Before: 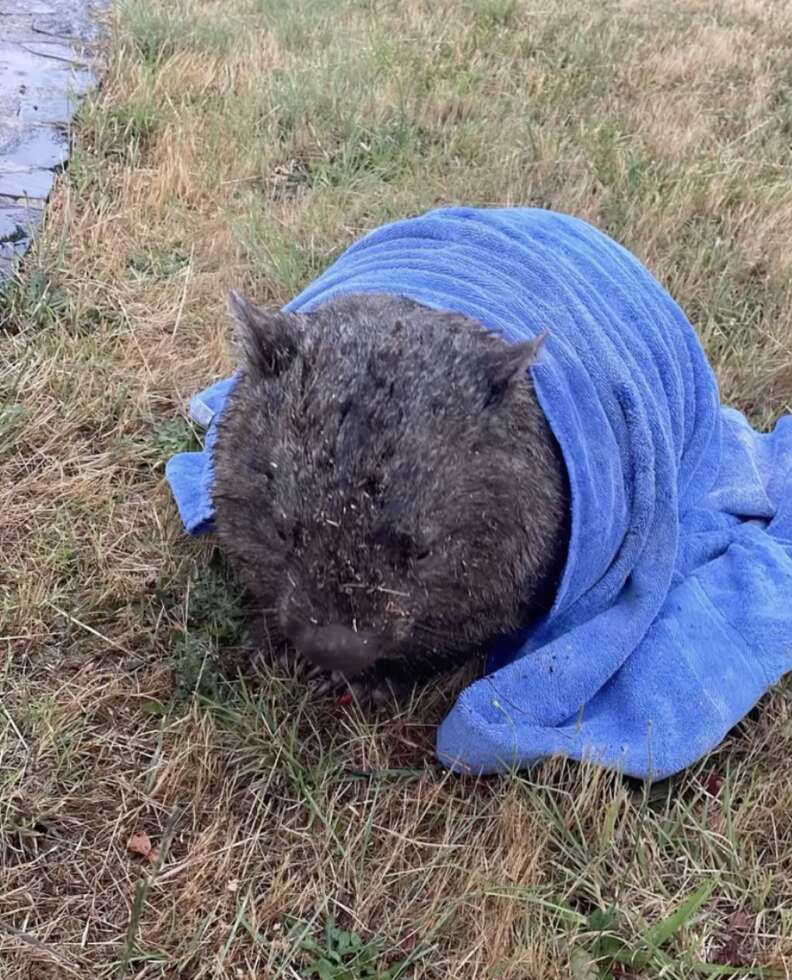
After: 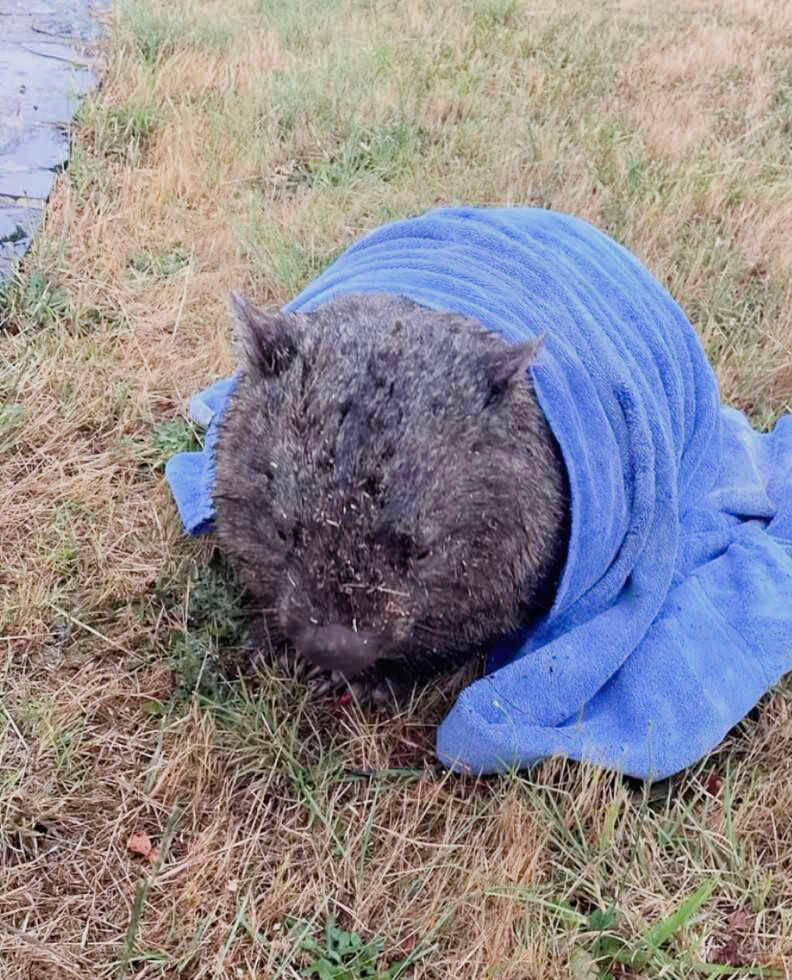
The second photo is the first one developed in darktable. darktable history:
filmic rgb: black relative exposure -7.65 EV, white relative exposure 4.56 EV, hardness 3.61, contrast in shadows safe
exposure: black level correction 0, exposure 0.692 EV, compensate highlight preservation false
